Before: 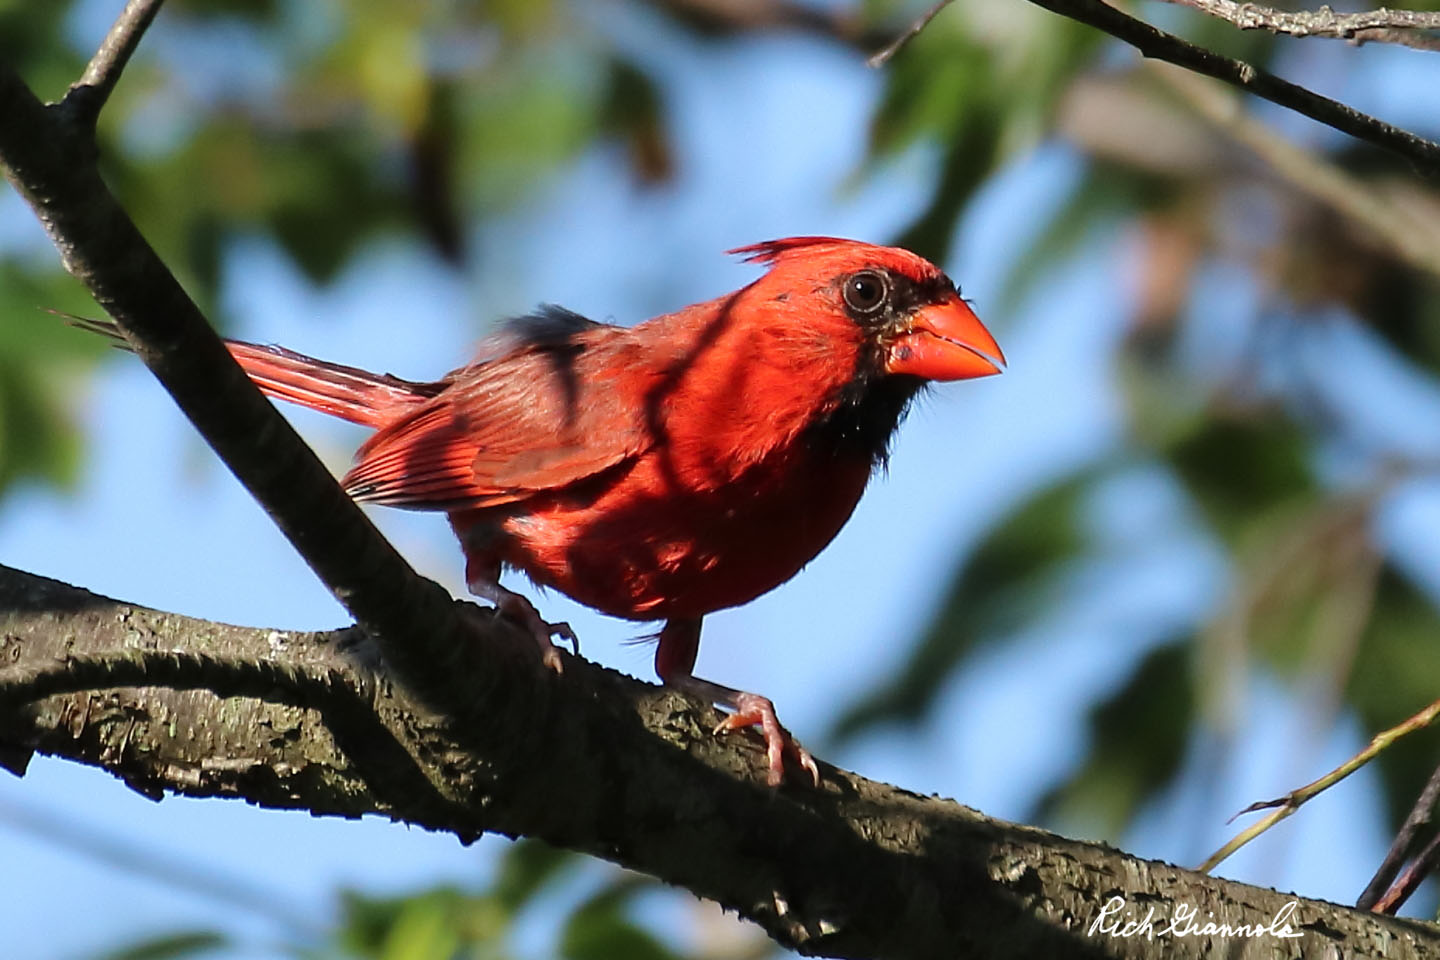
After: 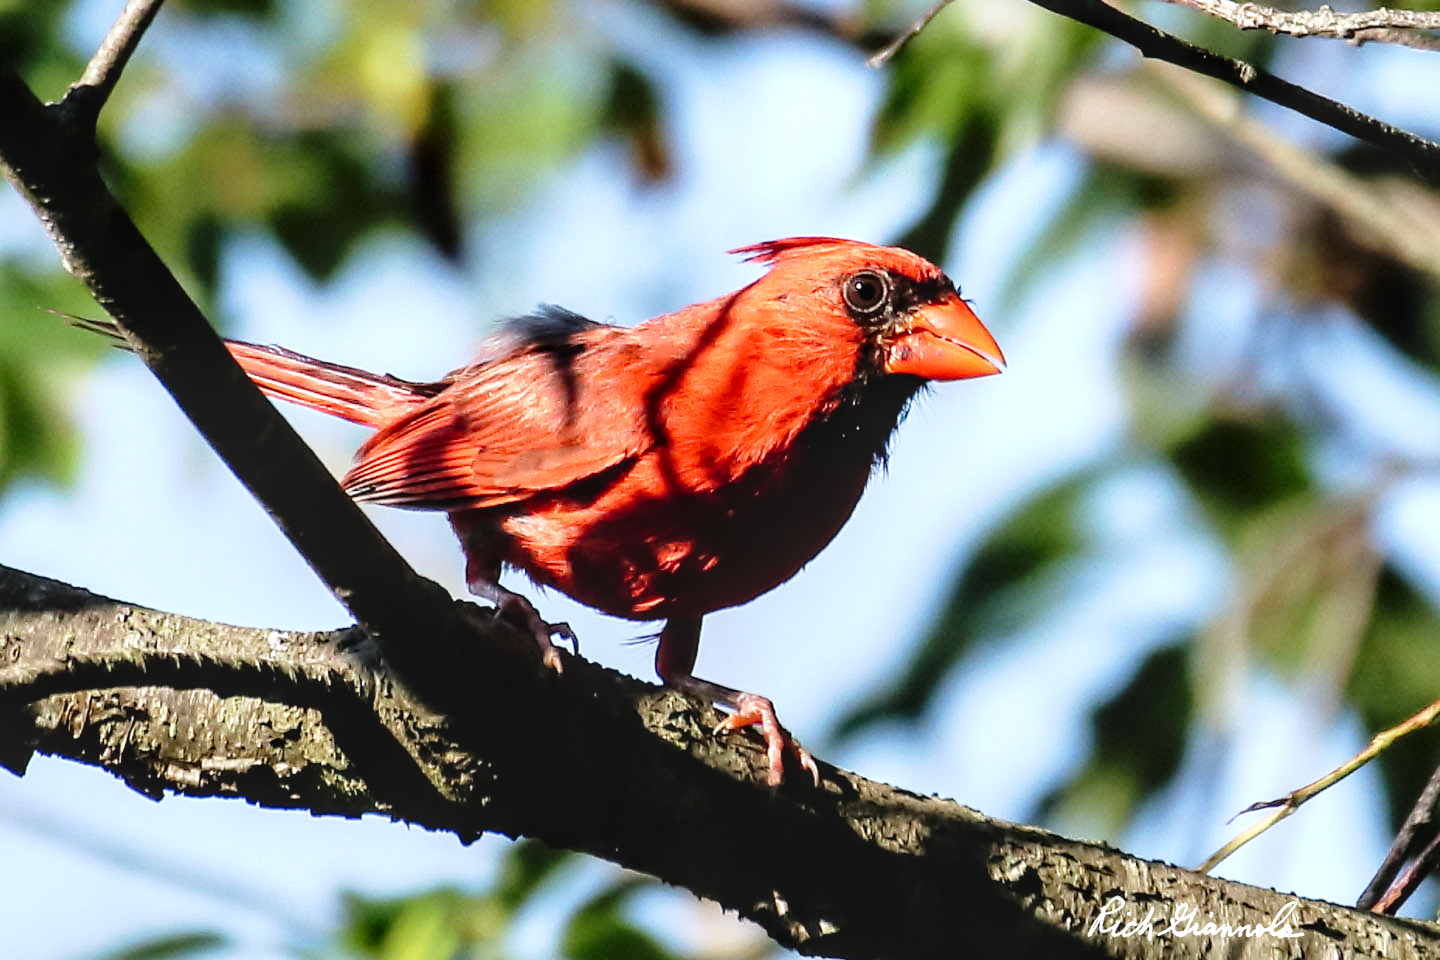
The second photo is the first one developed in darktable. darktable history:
local contrast: detail 130%
tone equalizer: -8 EV -0.721 EV, -7 EV -0.726 EV, -6 EV -0.614 EV, -5 EV -0.388 EV, -3 EV 0.383 EV, -2 EV 0.6 EV, -1 EV 0.694 EV, +0 EV 0.751 EV
tone curve: curves: ch0 [(0, 0.021) (0.049, 0.044) (0.152, 0.14) (0.328, 0.377) (0.473, 0.543) (0.641, 0.705) (0.85, 0.894) (1, 0.969)]; ch1 [(0, 0) (0.302, 0.331) (0.427, 0.433) (0.472, 0.47) (0.502, 0.503) (0.527, 0.524) (0.564, 0.591) (0.602, 0.632) (0.677, 0.701) (0.859, 0.885) (1, 1)]; ch2 [(0, 0) (0.33, 0.301) (0.447, 0.44) (0.487, 0.496) (0.502, 0.516) (0.535, 0.563) (0.565, 0.6) (0.618, 0.629) (1, 1)], preserve colors none
